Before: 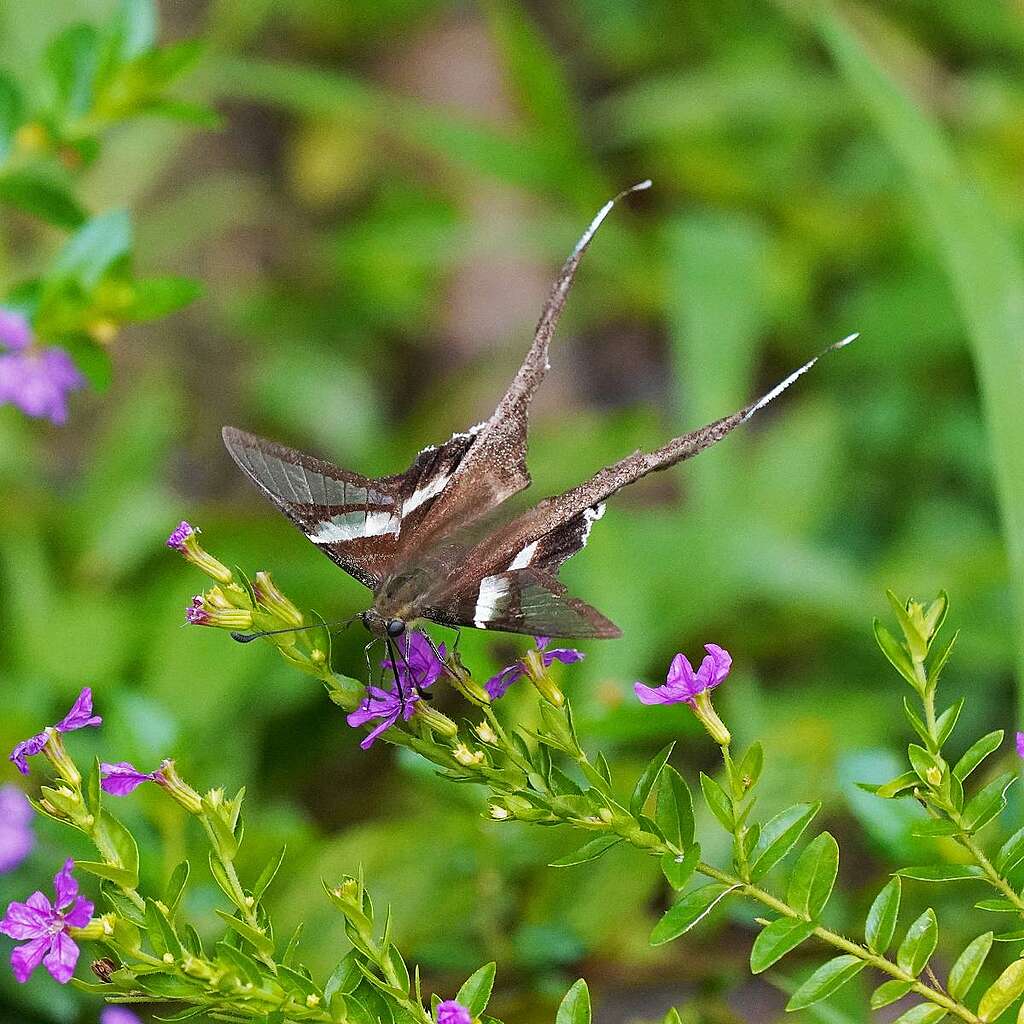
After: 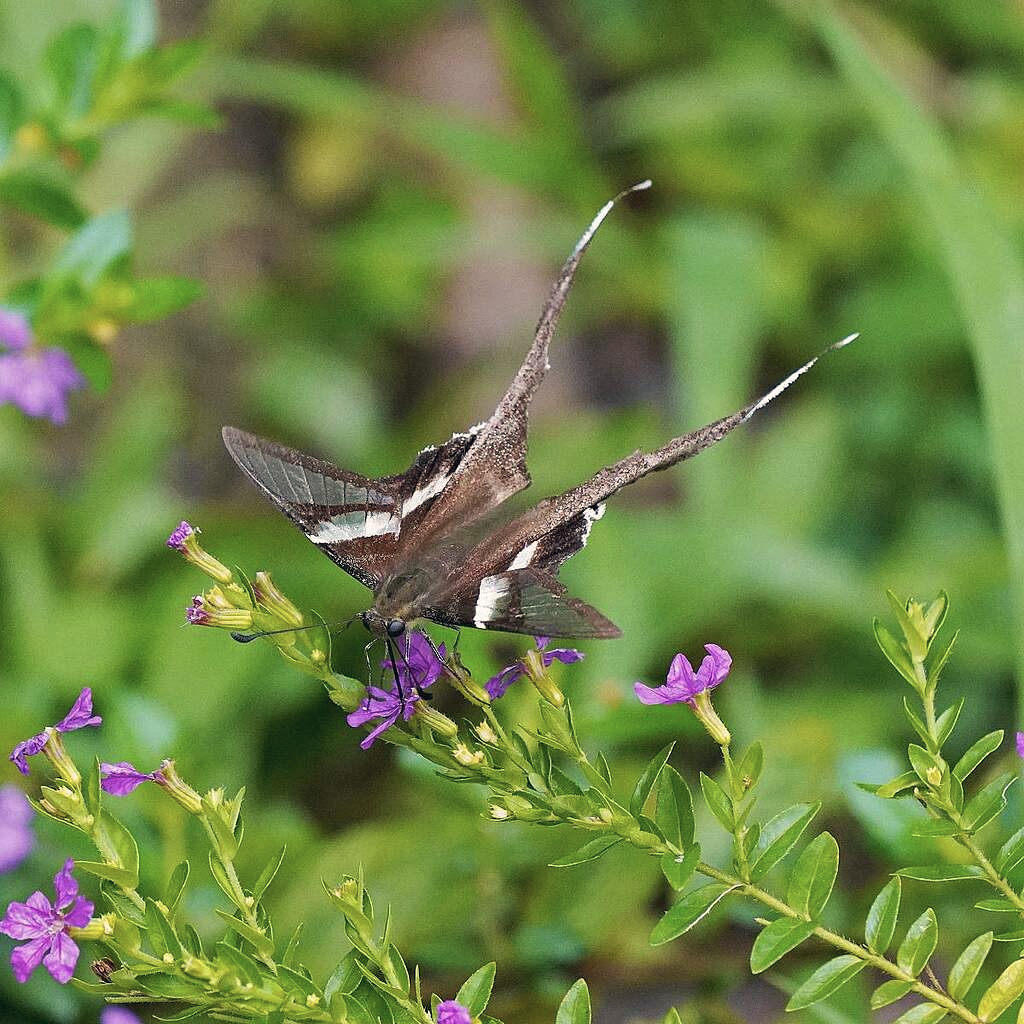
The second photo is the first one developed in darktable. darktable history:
color correction: highlights a* 2.79, highlights b* 5, shadows a* -1.89, shadows b* -4.92, saturation 0.814
